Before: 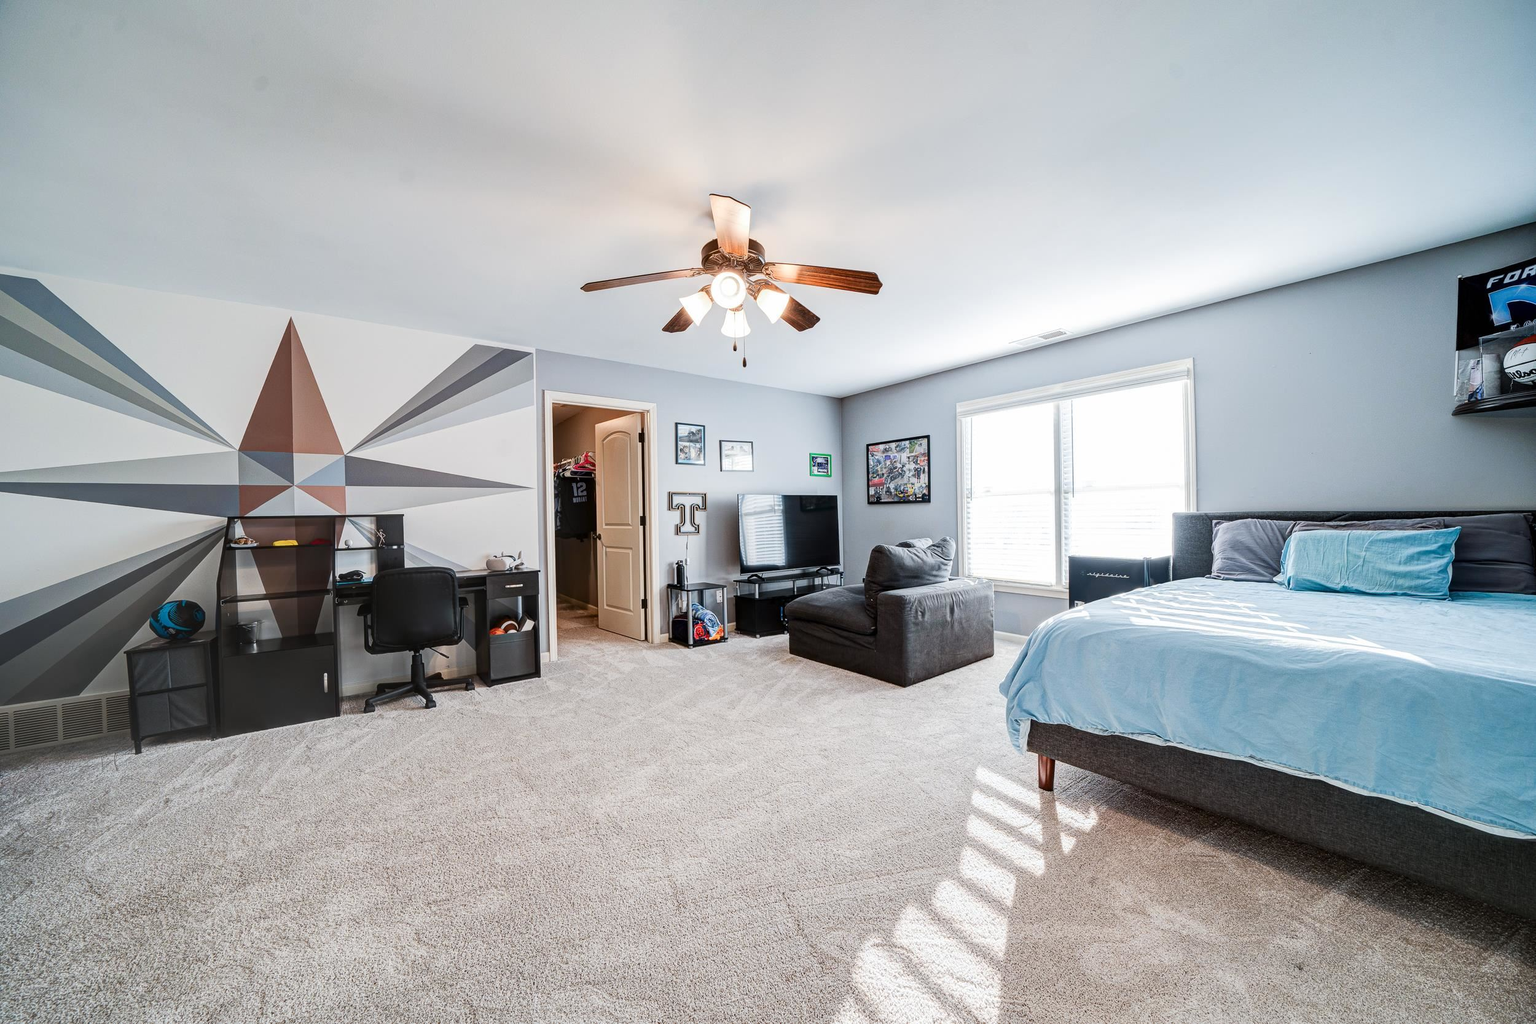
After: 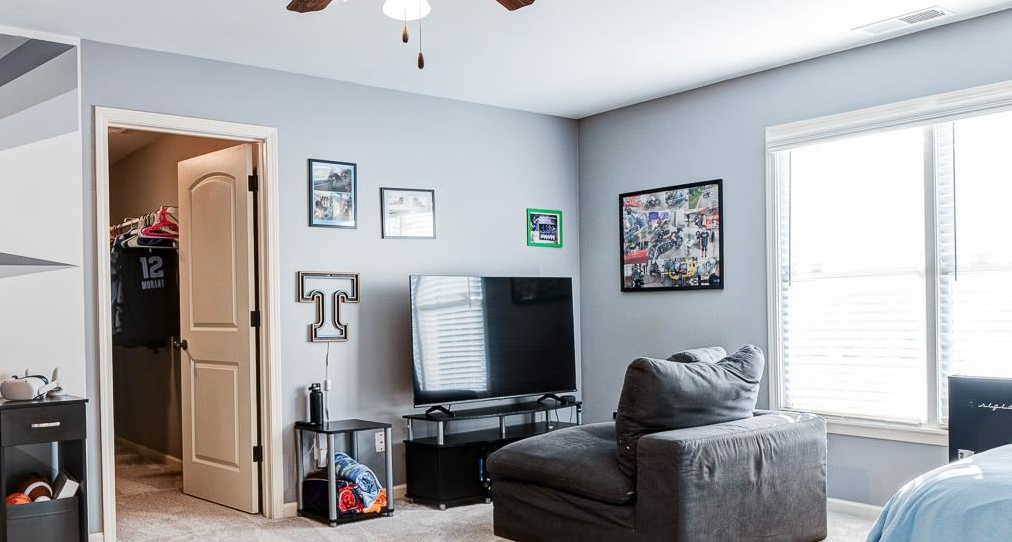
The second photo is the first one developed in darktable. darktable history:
crop: left 31.678%, top 31.776%, right 27.809%, bottom 35.665%
